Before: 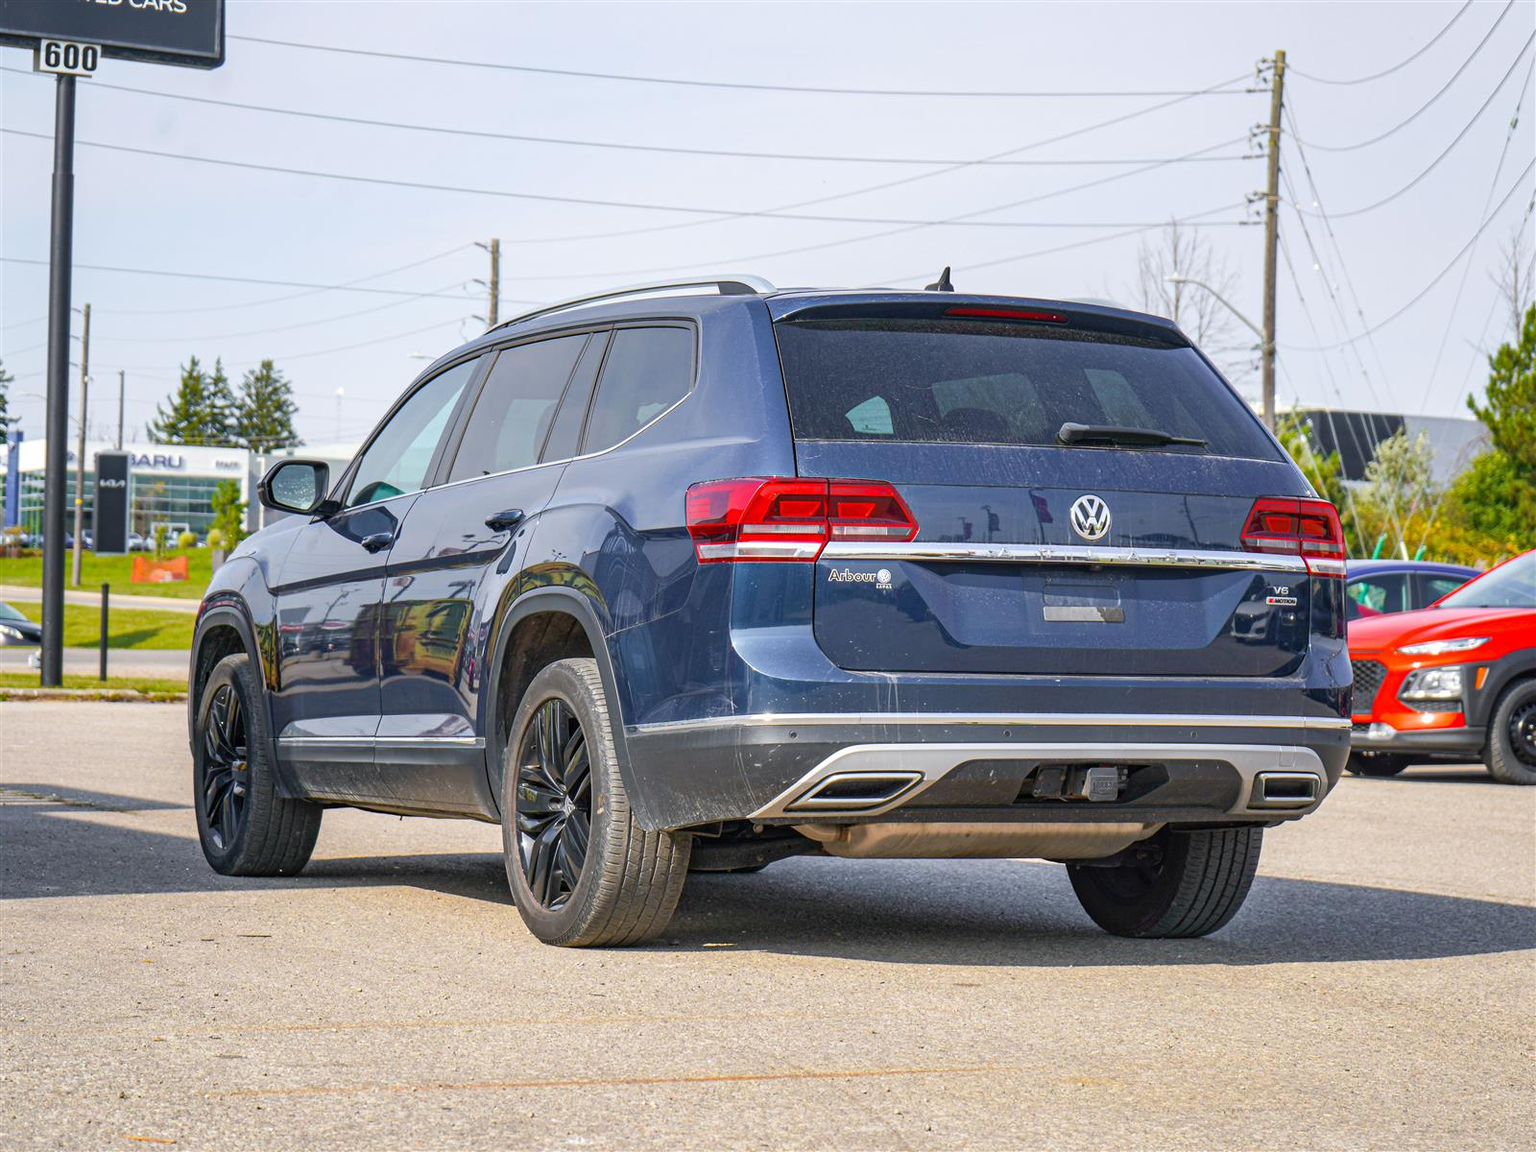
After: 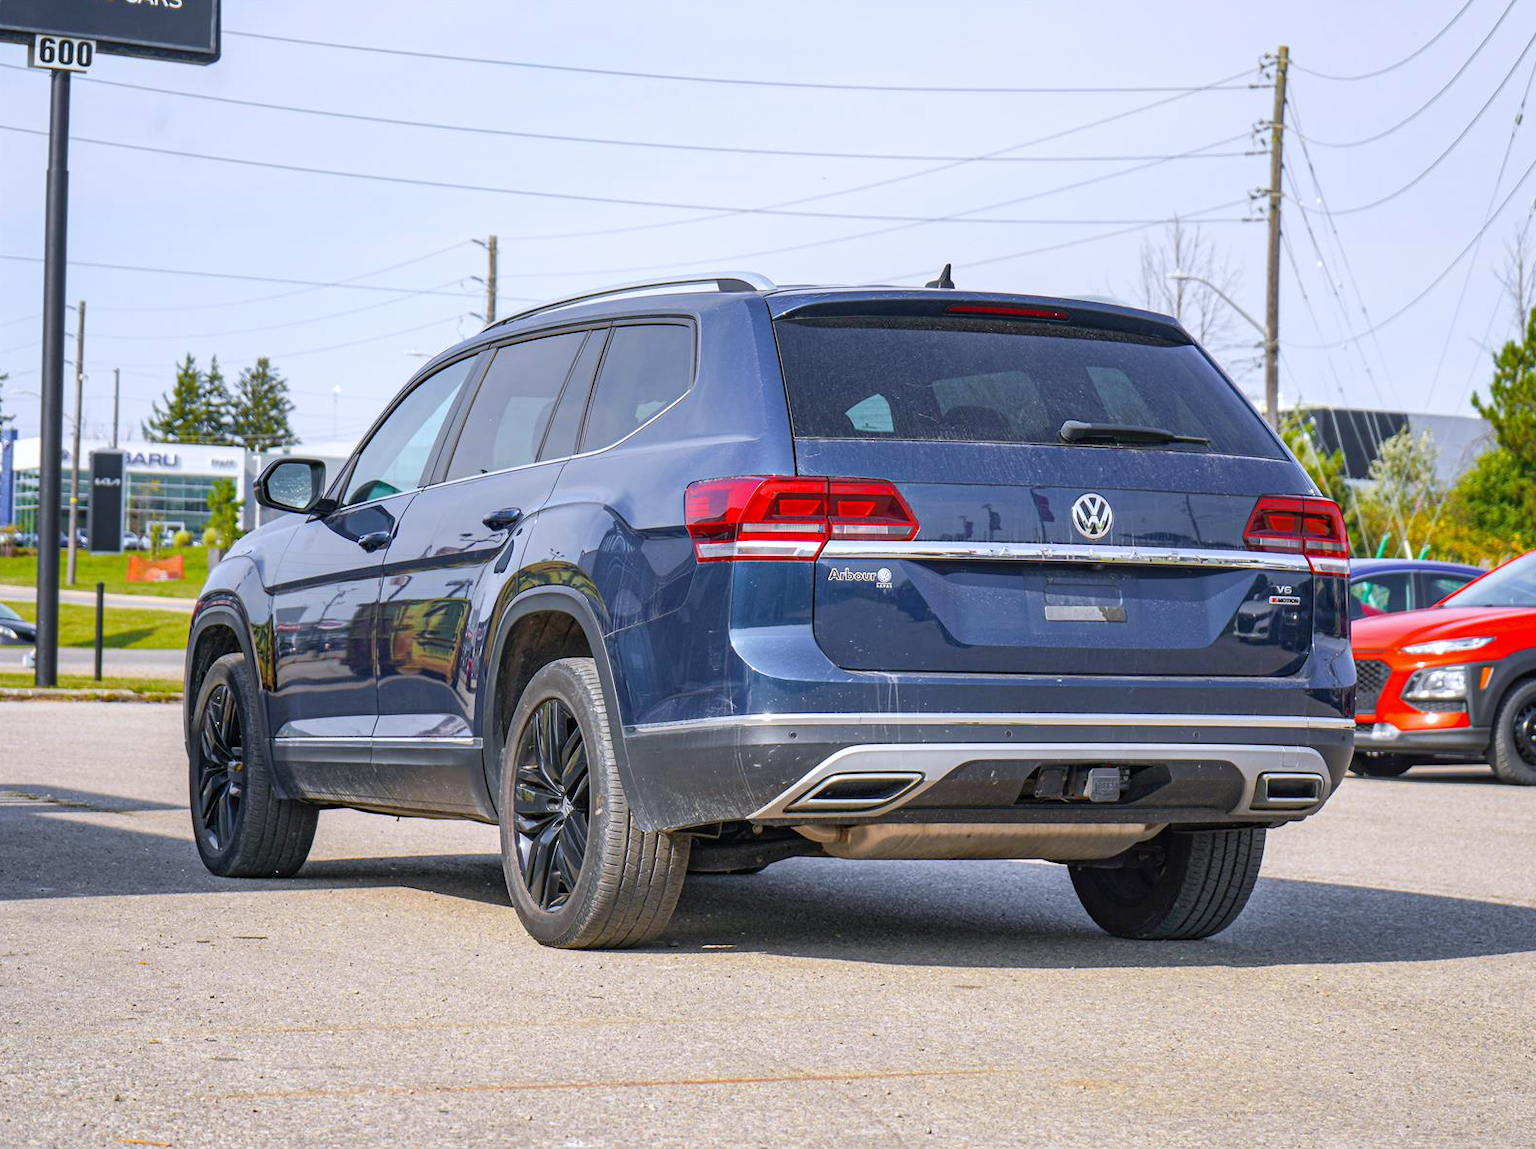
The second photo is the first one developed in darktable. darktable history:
crop: left 0.434%, top 0.485%, right 0.244%, bottom 0.386%
white balance: red 0.984, blue 1.059
